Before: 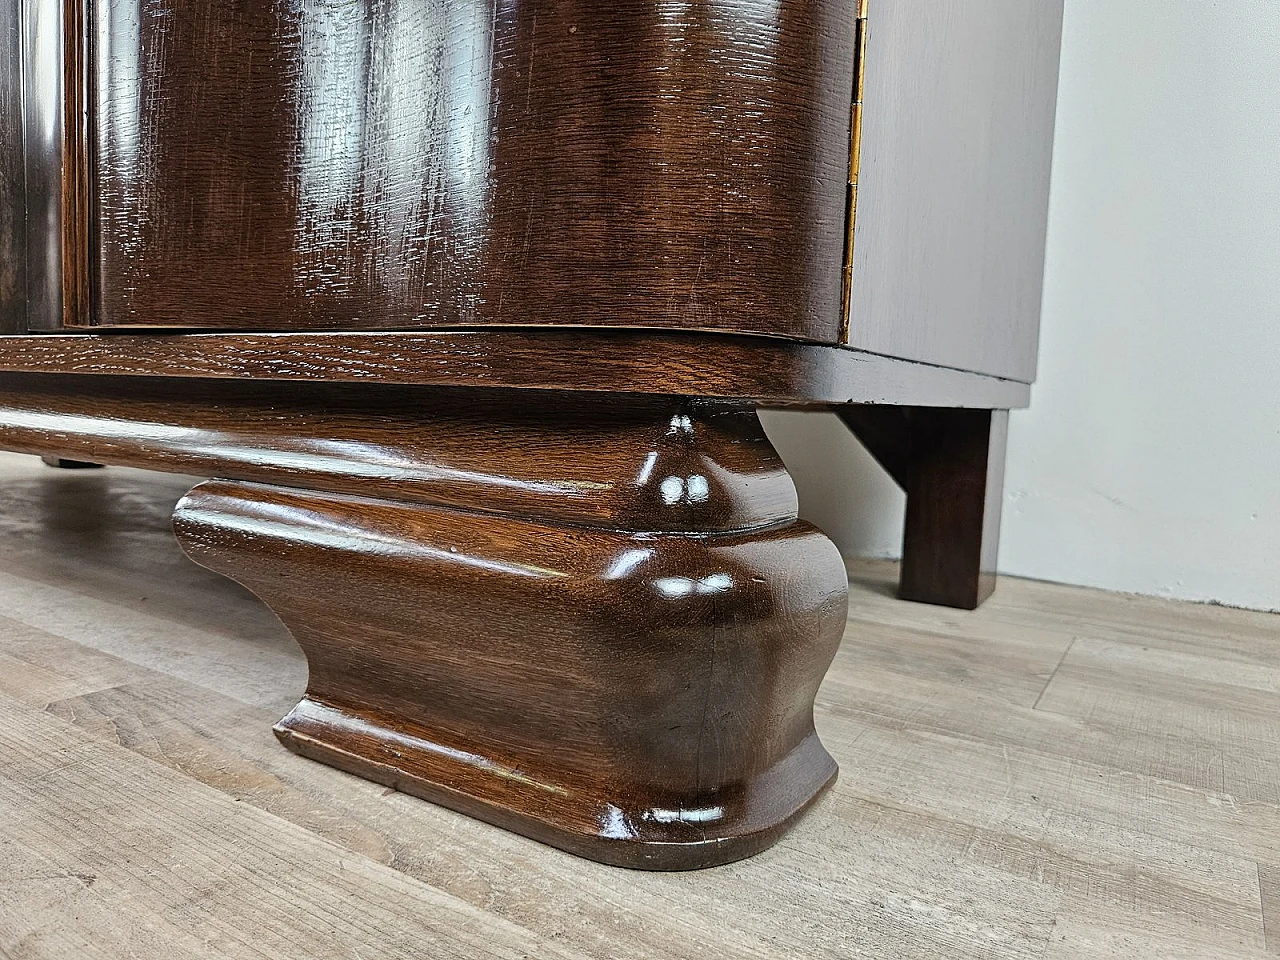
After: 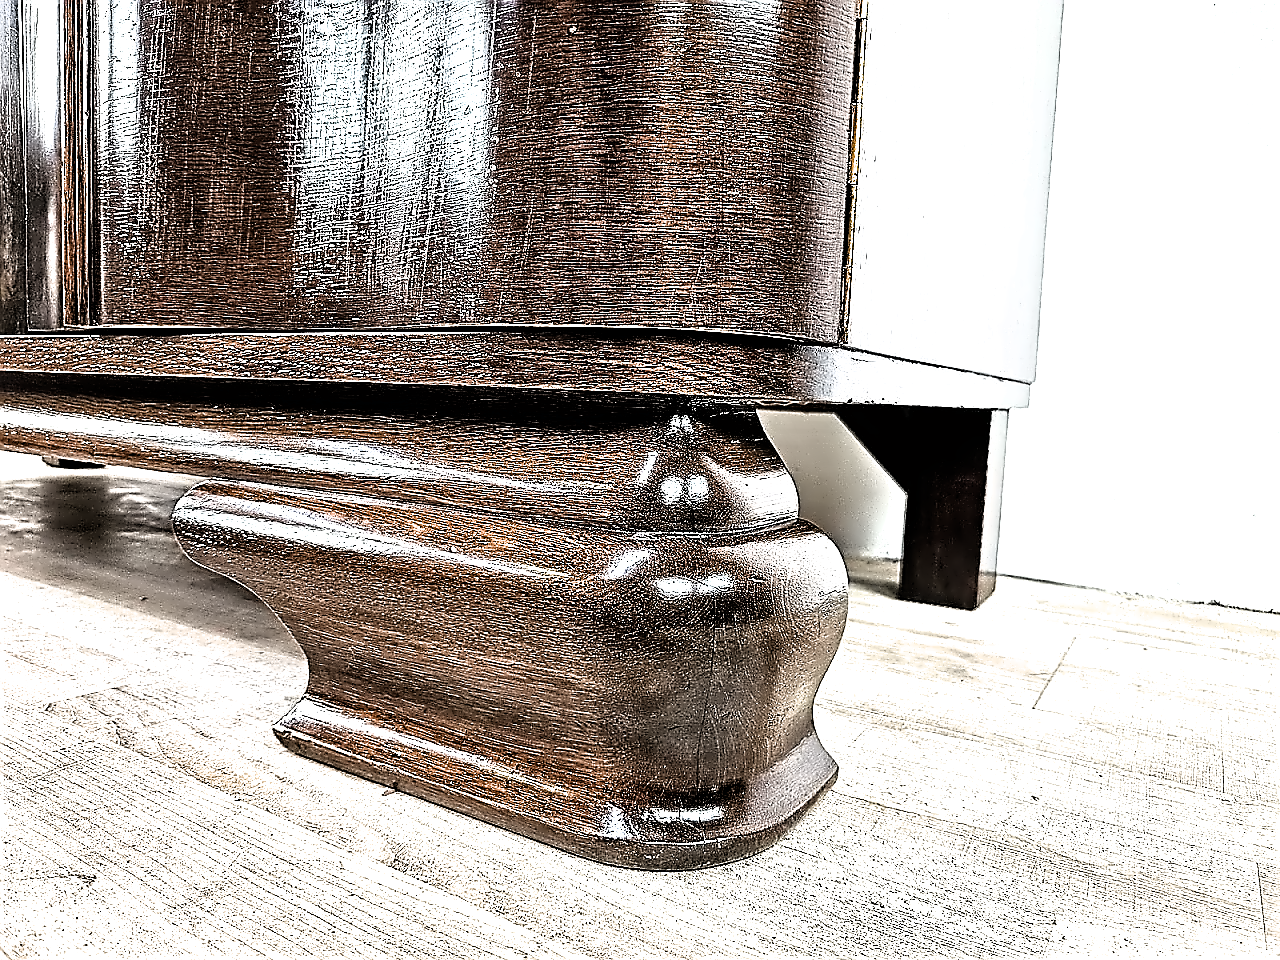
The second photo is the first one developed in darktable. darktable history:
sharpen: radius 1.384, amount 1.238, threshold 0.772
exposure: exposure 0.756 EV, compensate exposure bias true, compensate highlight preservation false
tone equalizer: -8 EV -0.414 EV, -7 EV -0.401 EV, -6 EV -0.309 EV, -5 EV -0.24 EV, -3 EV 0.24 EV, -2 EV 0.347 EV, -1 EV 0.379 EV, +0 EV 0.415 EV
filmic rgb: black relative exposure -8.3 EV, white relative exposure 2.2 EV, target white luminance 99.868%, hardness 7.19, latitude 74.39%, contrast 1.323, highlights saturation mix -1.78%, shadows ↔ highlights balance 30.45%, color science v6 (2022)
contrast equalizer: y [[0.5, 0.542, 0.583, 0.625, 0.667, 0.708], [0.5 ×6], [0.5 ×6], [0, 0.033, 0.067, 0.1, 0.133, 0.167], [0, 0.05, 0.1, 0.15, 0.2, 0.25]]
